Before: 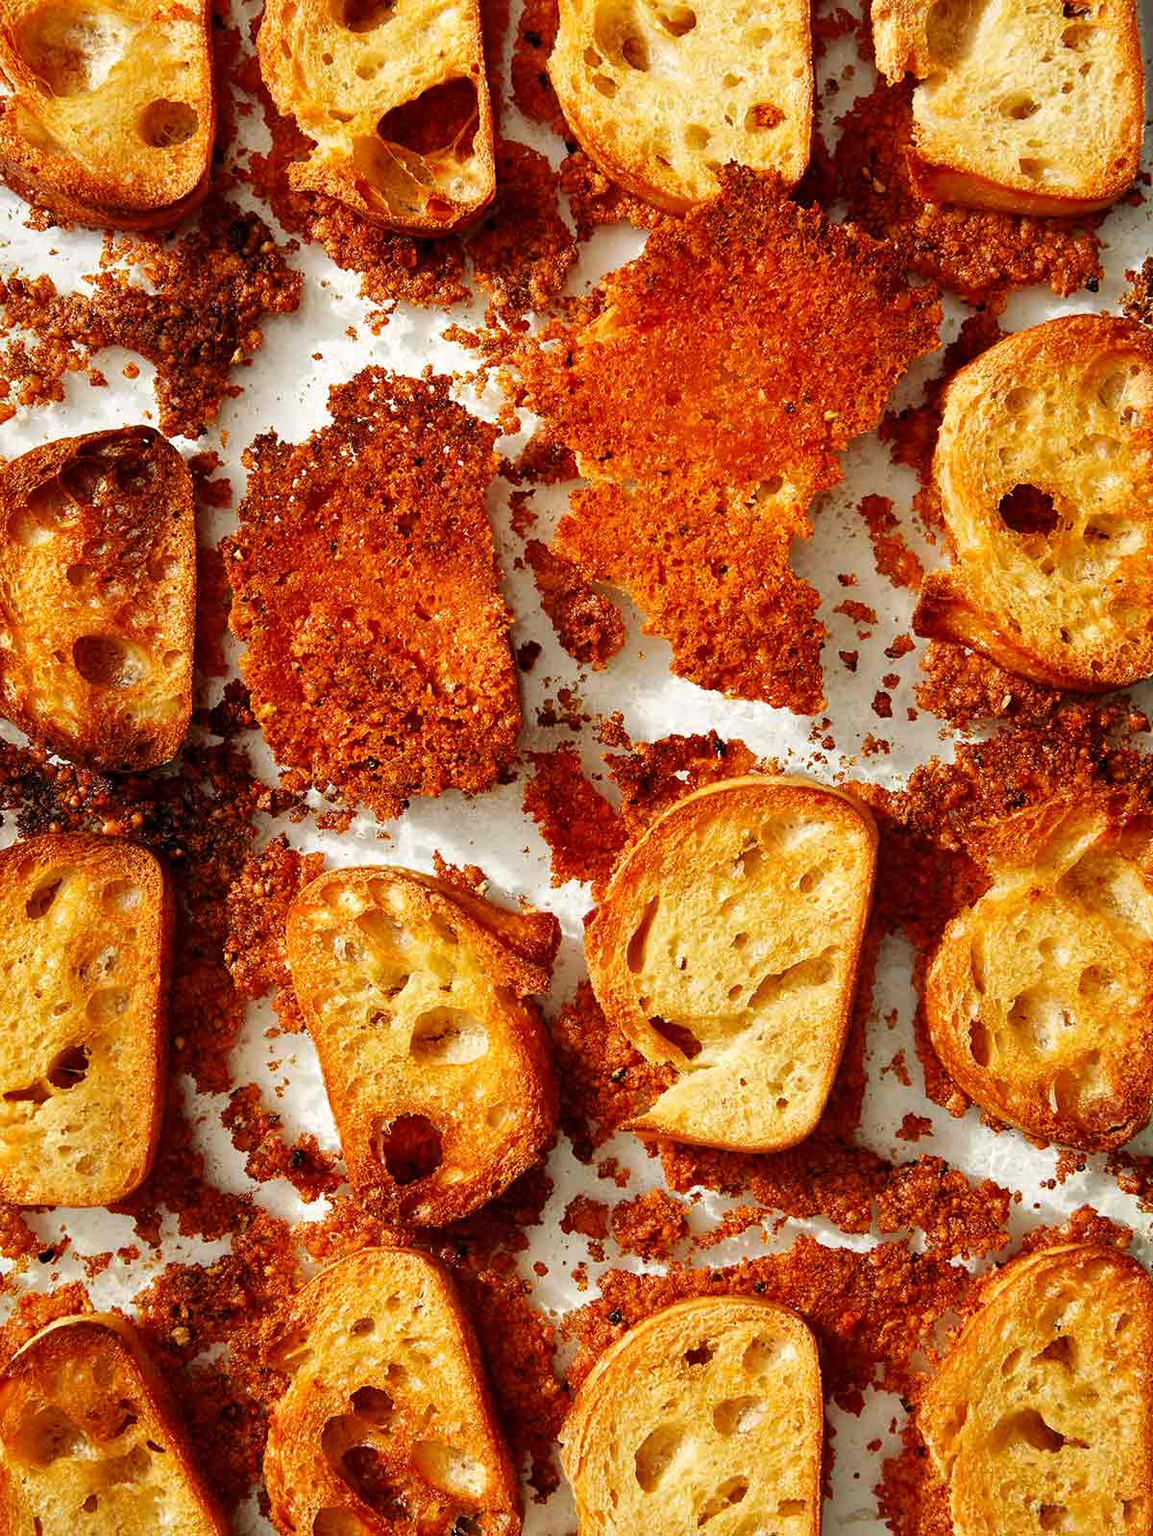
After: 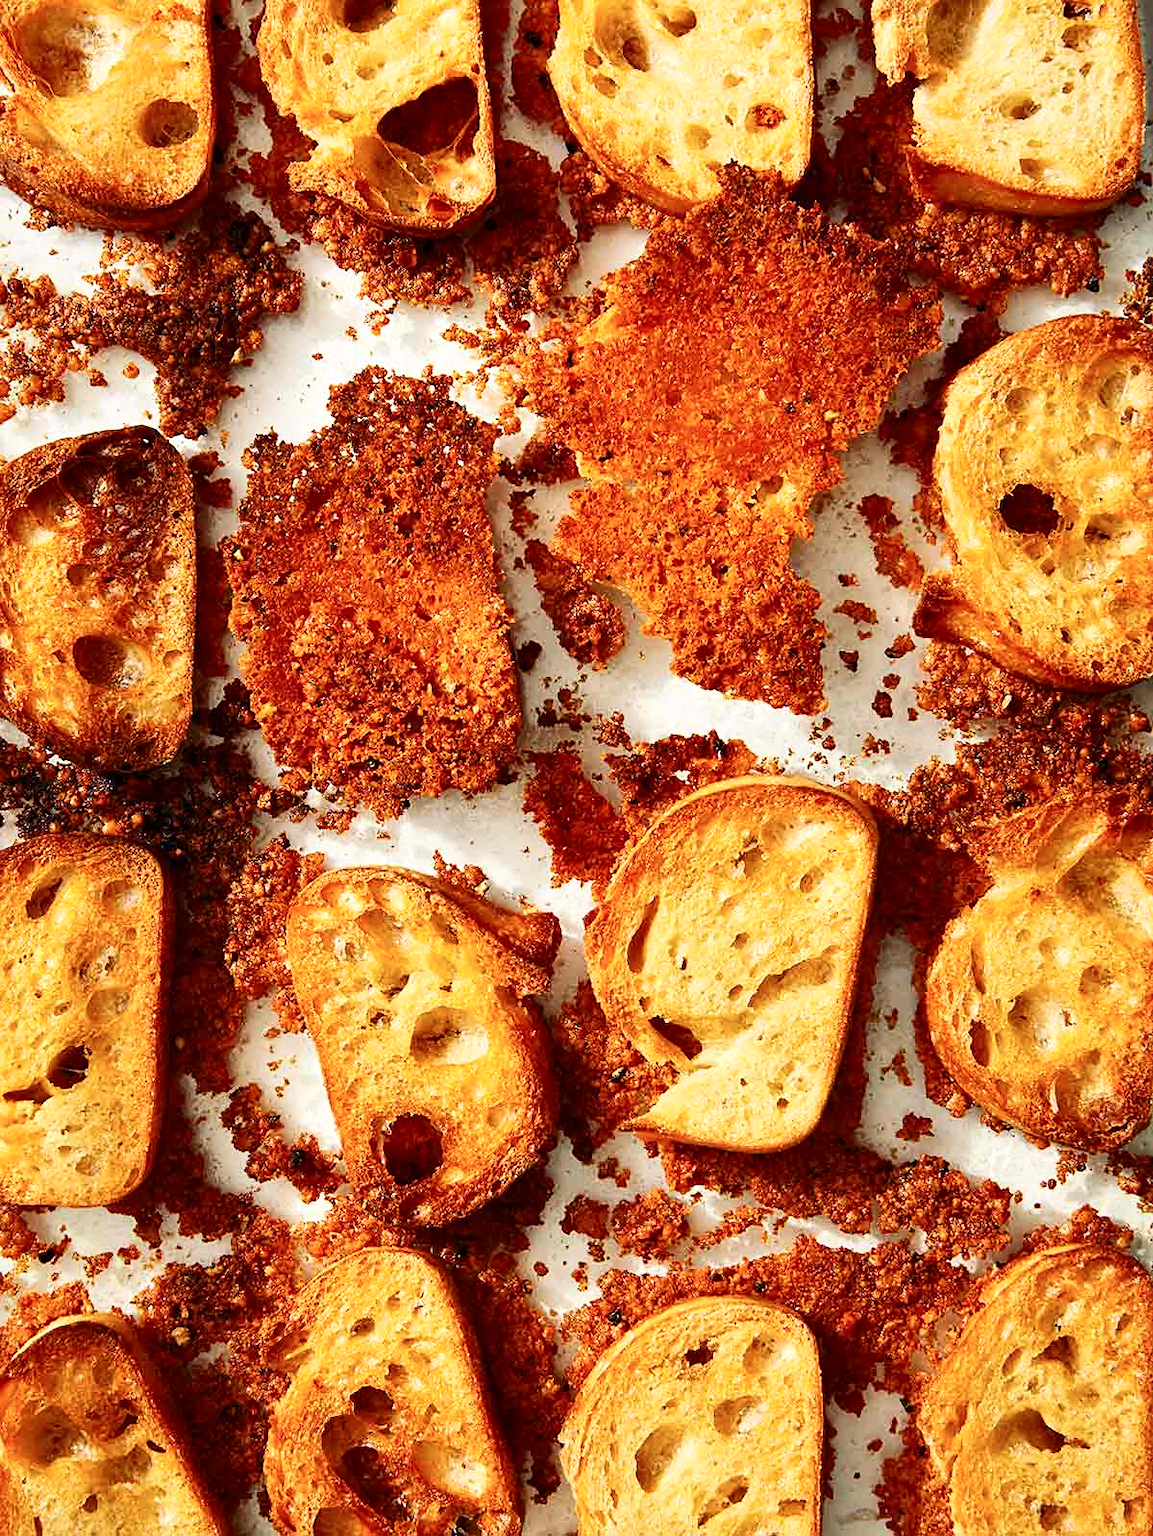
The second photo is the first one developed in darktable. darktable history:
contrast brightness saturation: contrast 0.24, brightness 0.09
sharpen: amount 0.2
